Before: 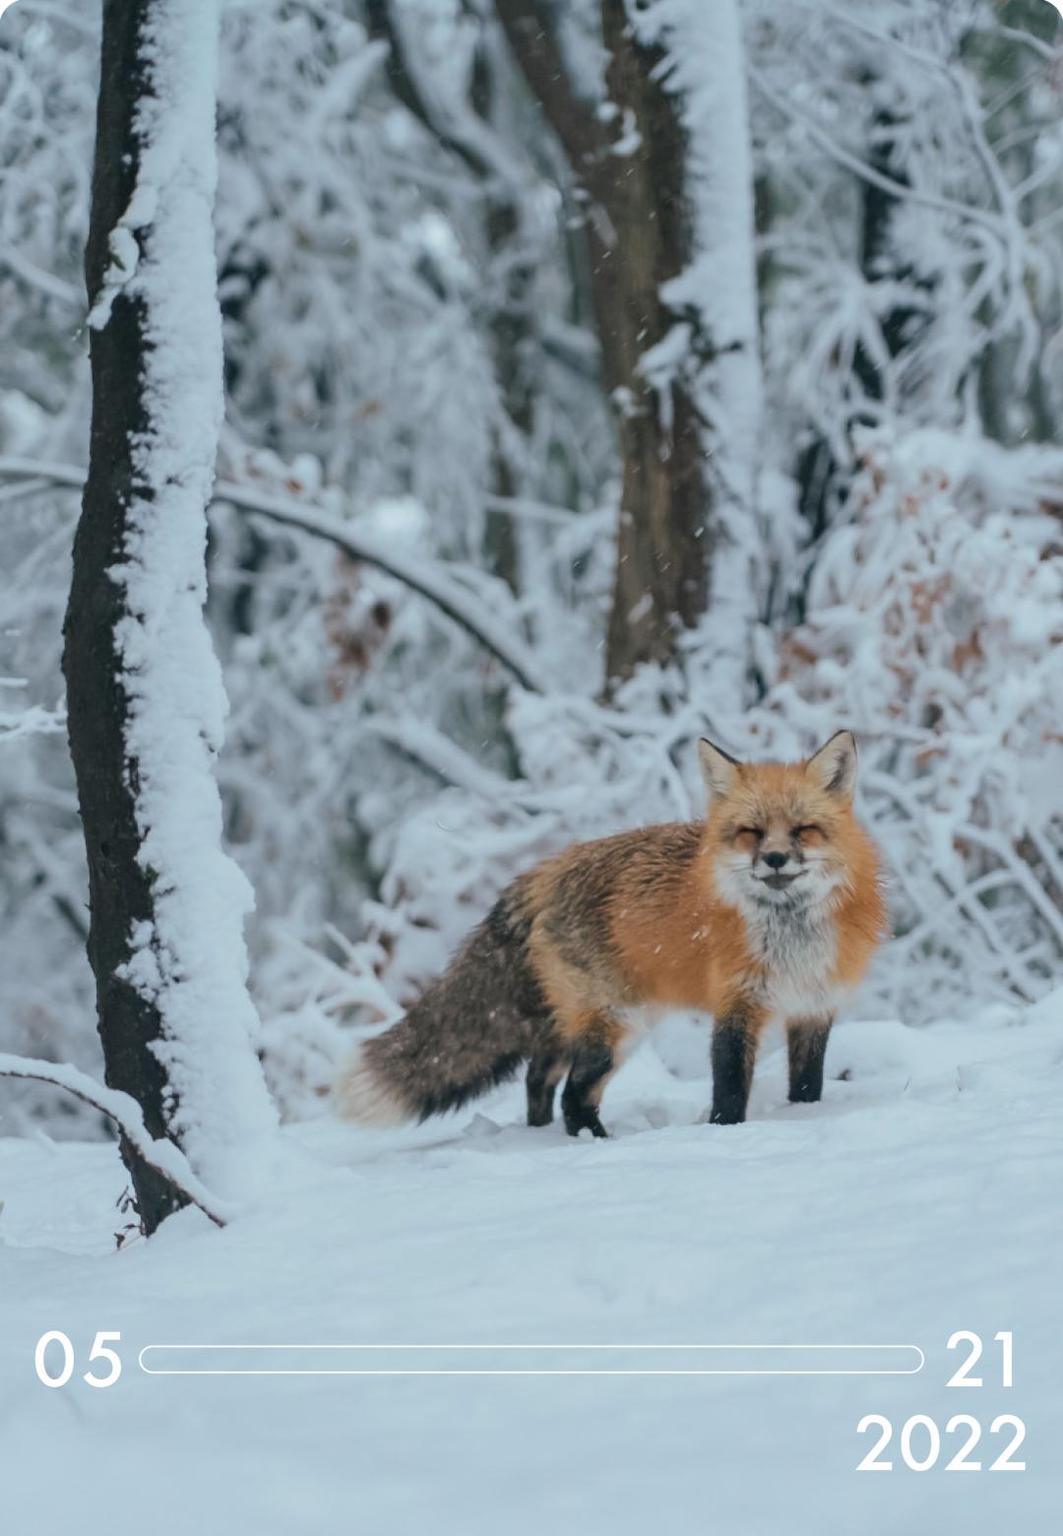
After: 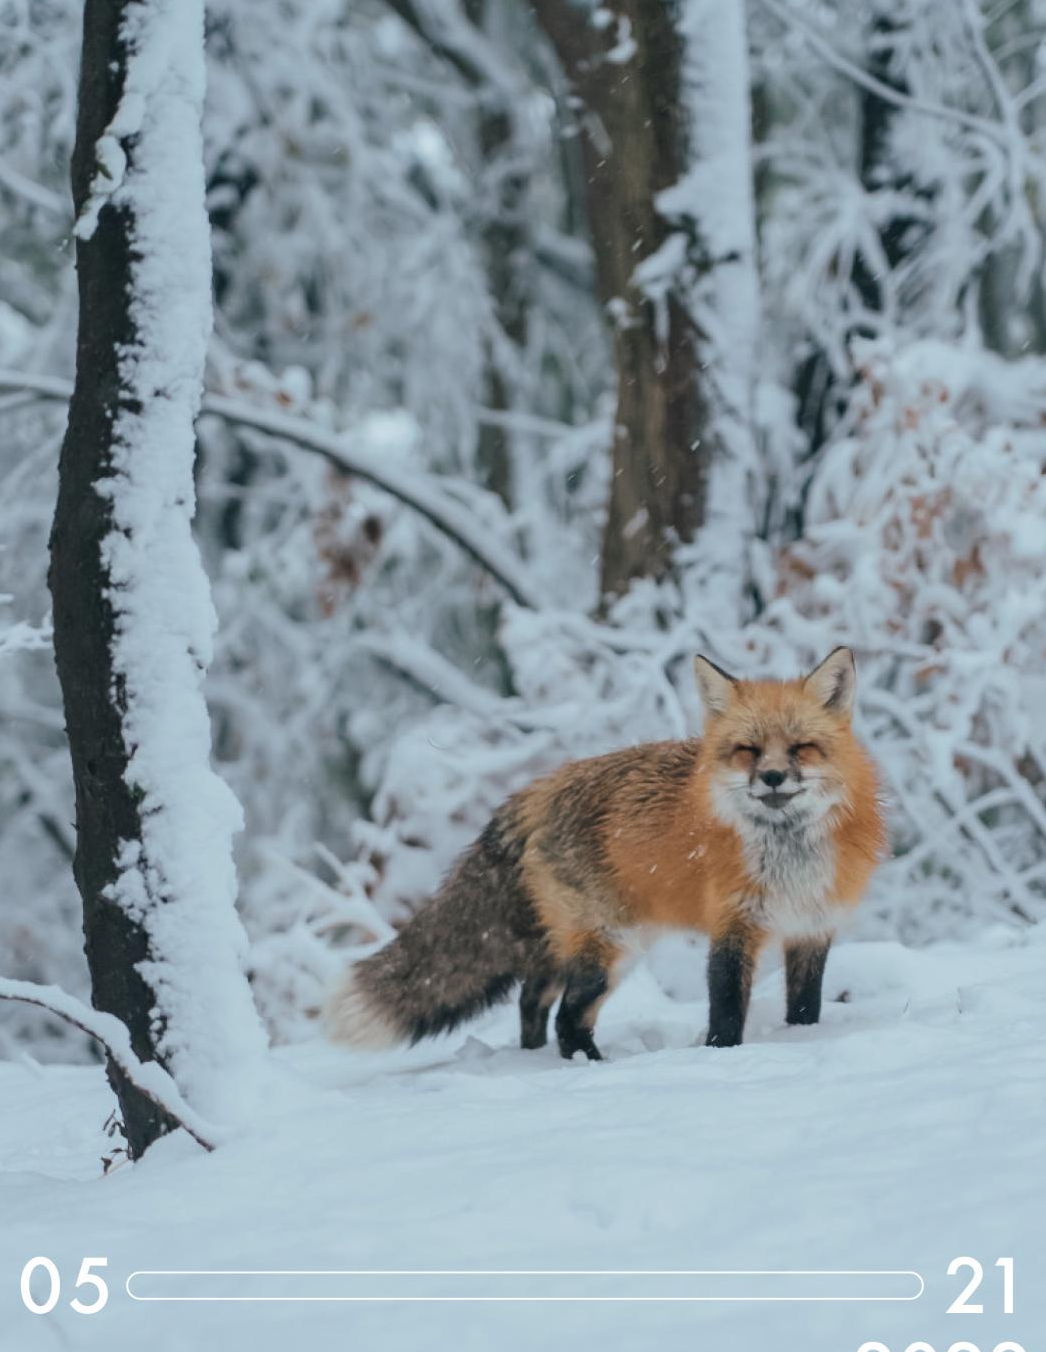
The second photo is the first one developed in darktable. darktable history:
crop: left 1.457%, top 6.142%, right 1.627%, bottom 7.181%
